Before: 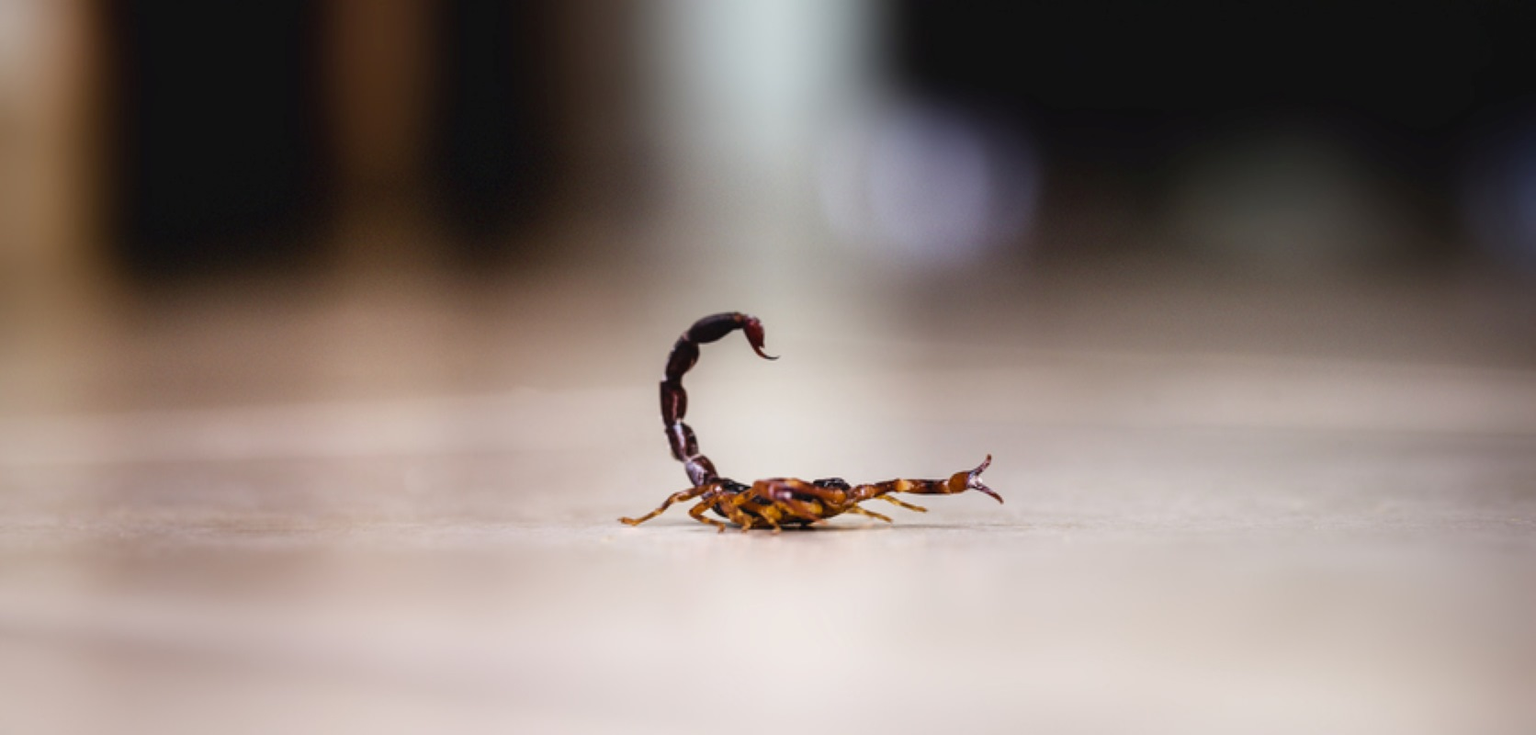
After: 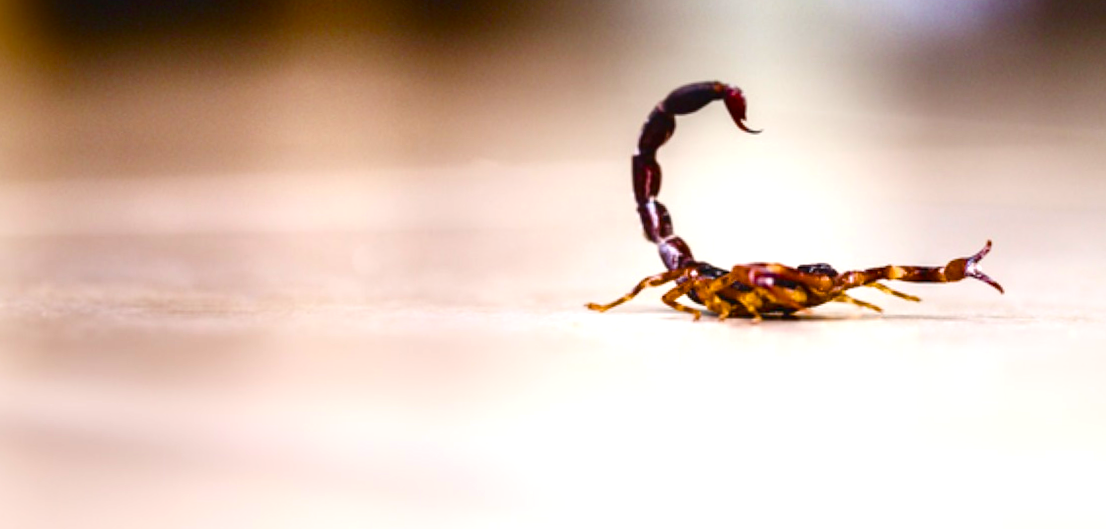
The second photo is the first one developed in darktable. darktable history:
color balance rgb: linear chroma grading › shadows -2.2%, linear chroma grading › highlights -15%, linear chroma grading › global chroma -10%, linear chroma grading › mid-tones -10%, perceptual saturation grading › global saturation 45%, perceptual saturation grading › highlights -50%, perceptual saturation grading › shadows 30%, perceptual brilliance grading › global brilliance 18%, global vibrance 45%
crop and rotate: angle -0.82°, left 3.85%, top 31.828%, right 27.992%
contrast brightness saturation: contrast 0.14
